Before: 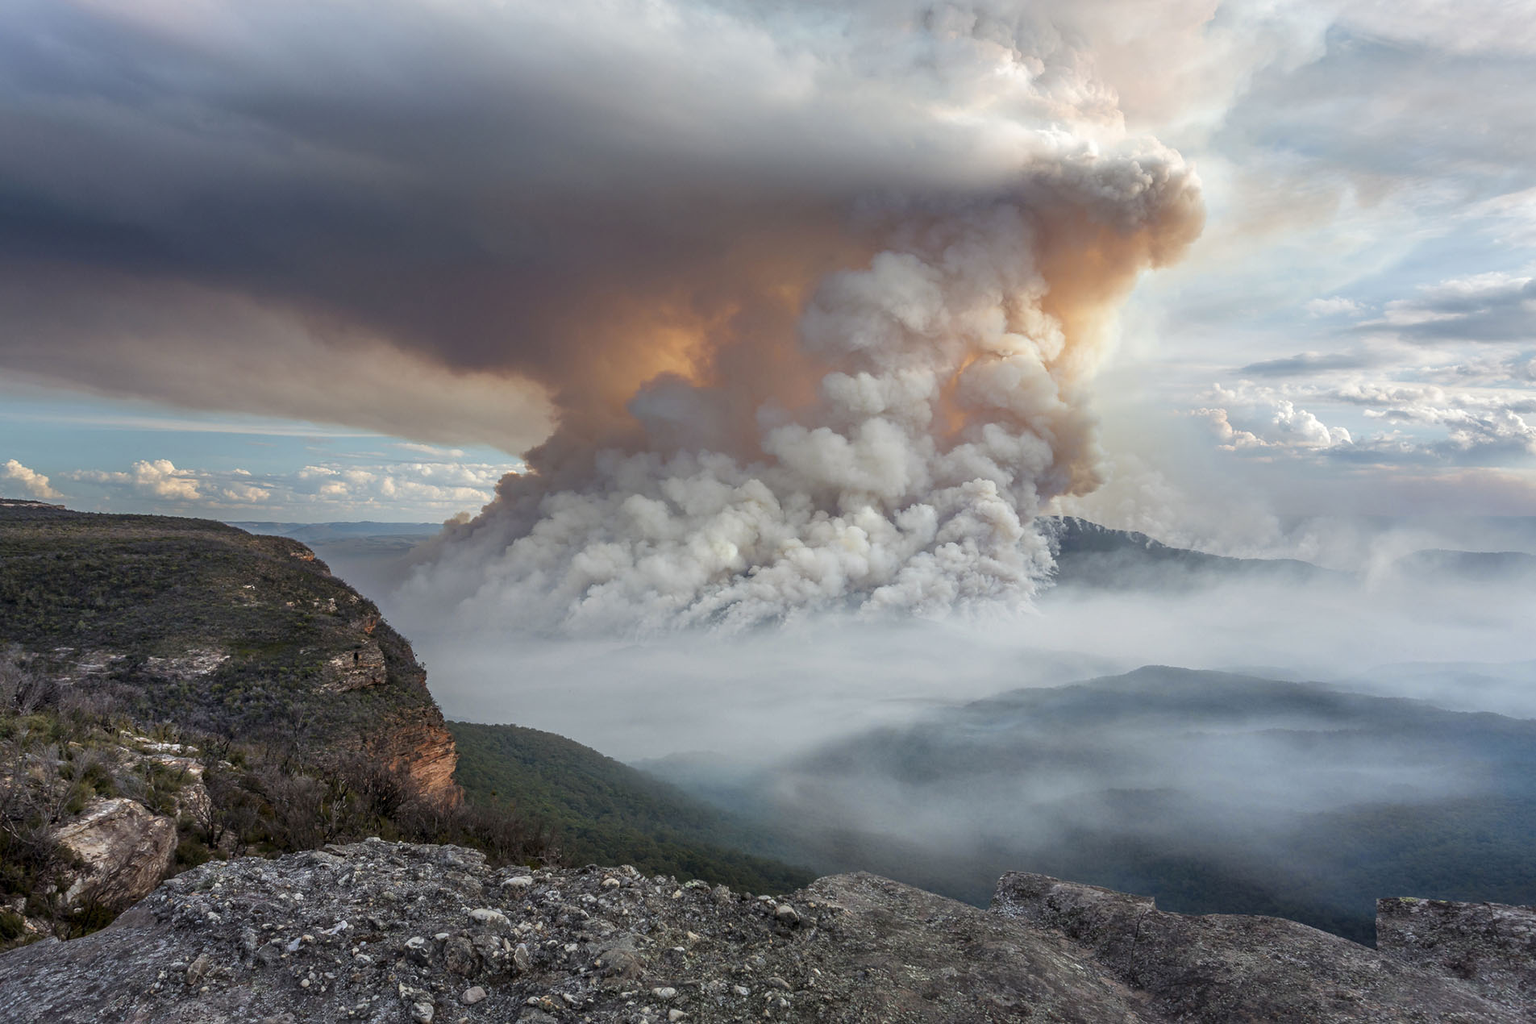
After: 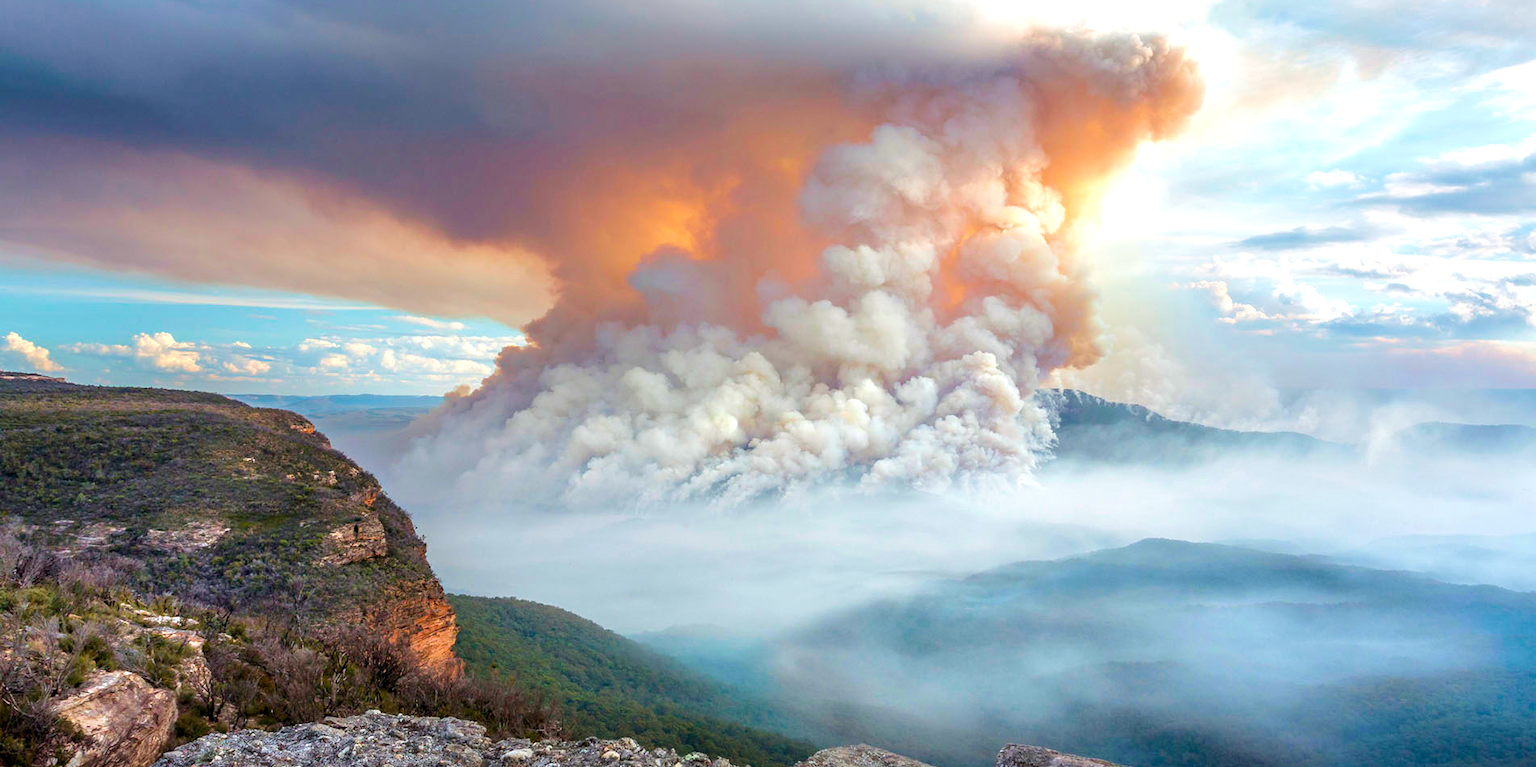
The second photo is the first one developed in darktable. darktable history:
exposure: exposure 0.6 EV, compensate highlight preservation false
velvia: on, module defaults
color balance rgb: perceptual saturation grading › global saturation 25%, perceptual brilliance grading › mid-tones 10%, perceptual brilliance grading › shadows 15%, global vibrance 20%
crop and rotate: top 12.5%, bottom 12.5%
